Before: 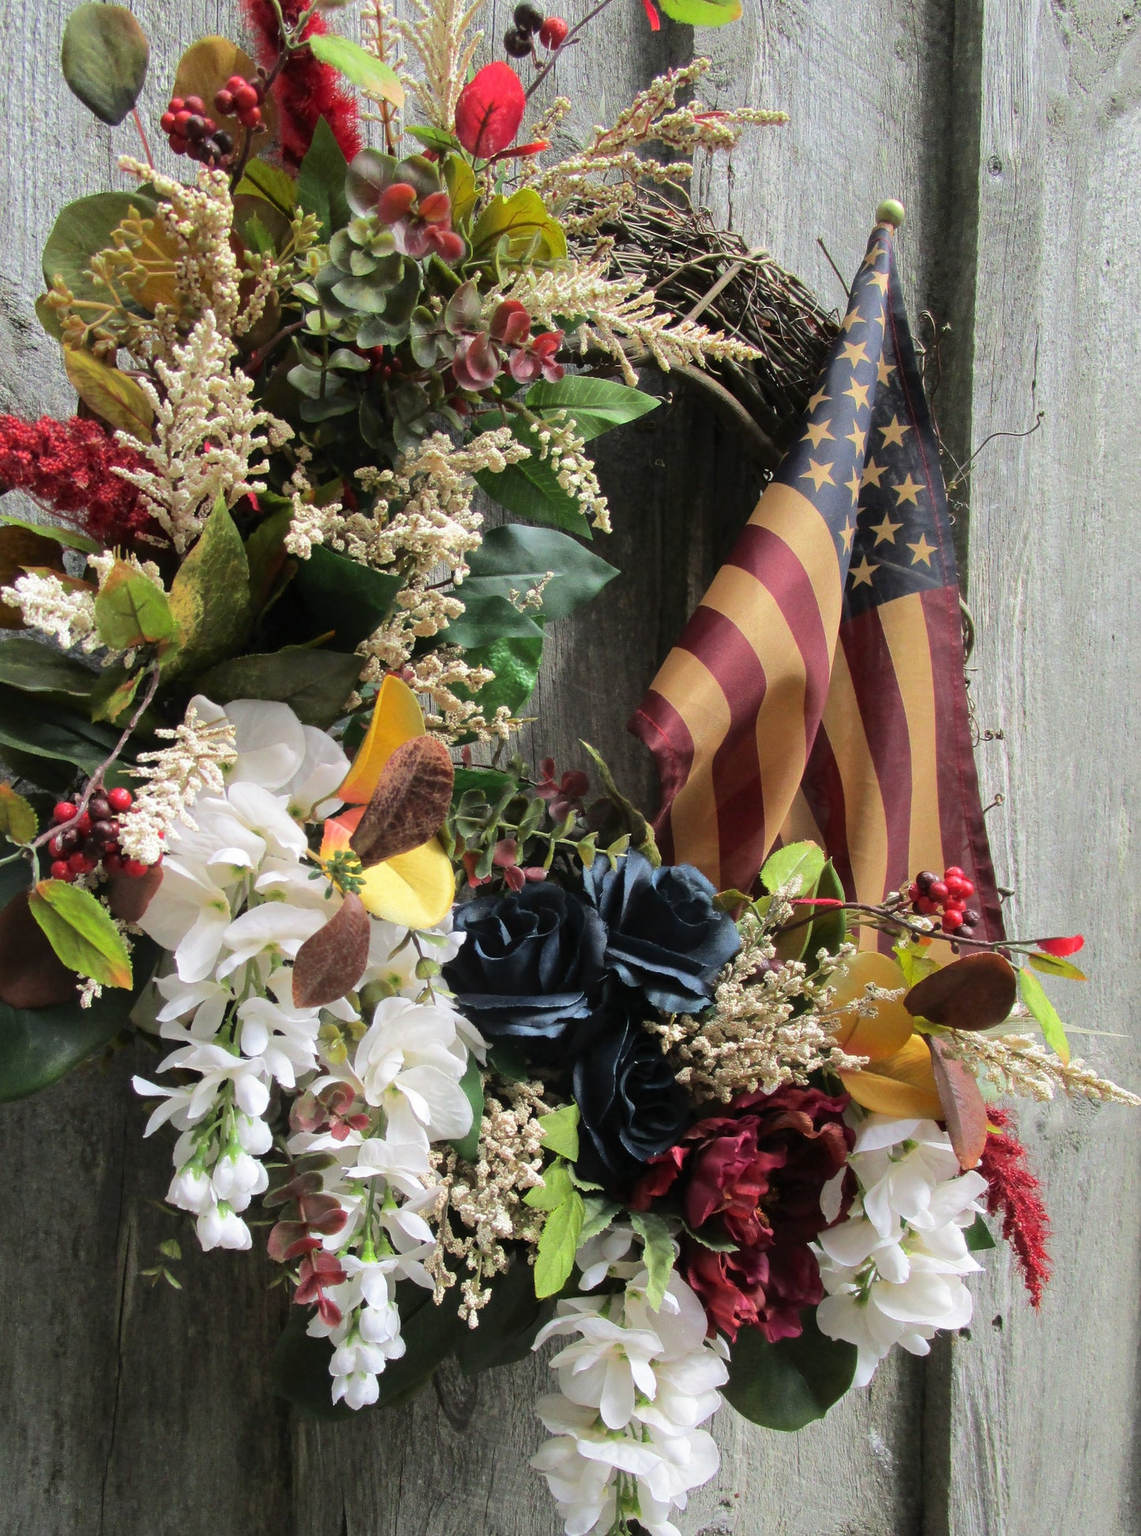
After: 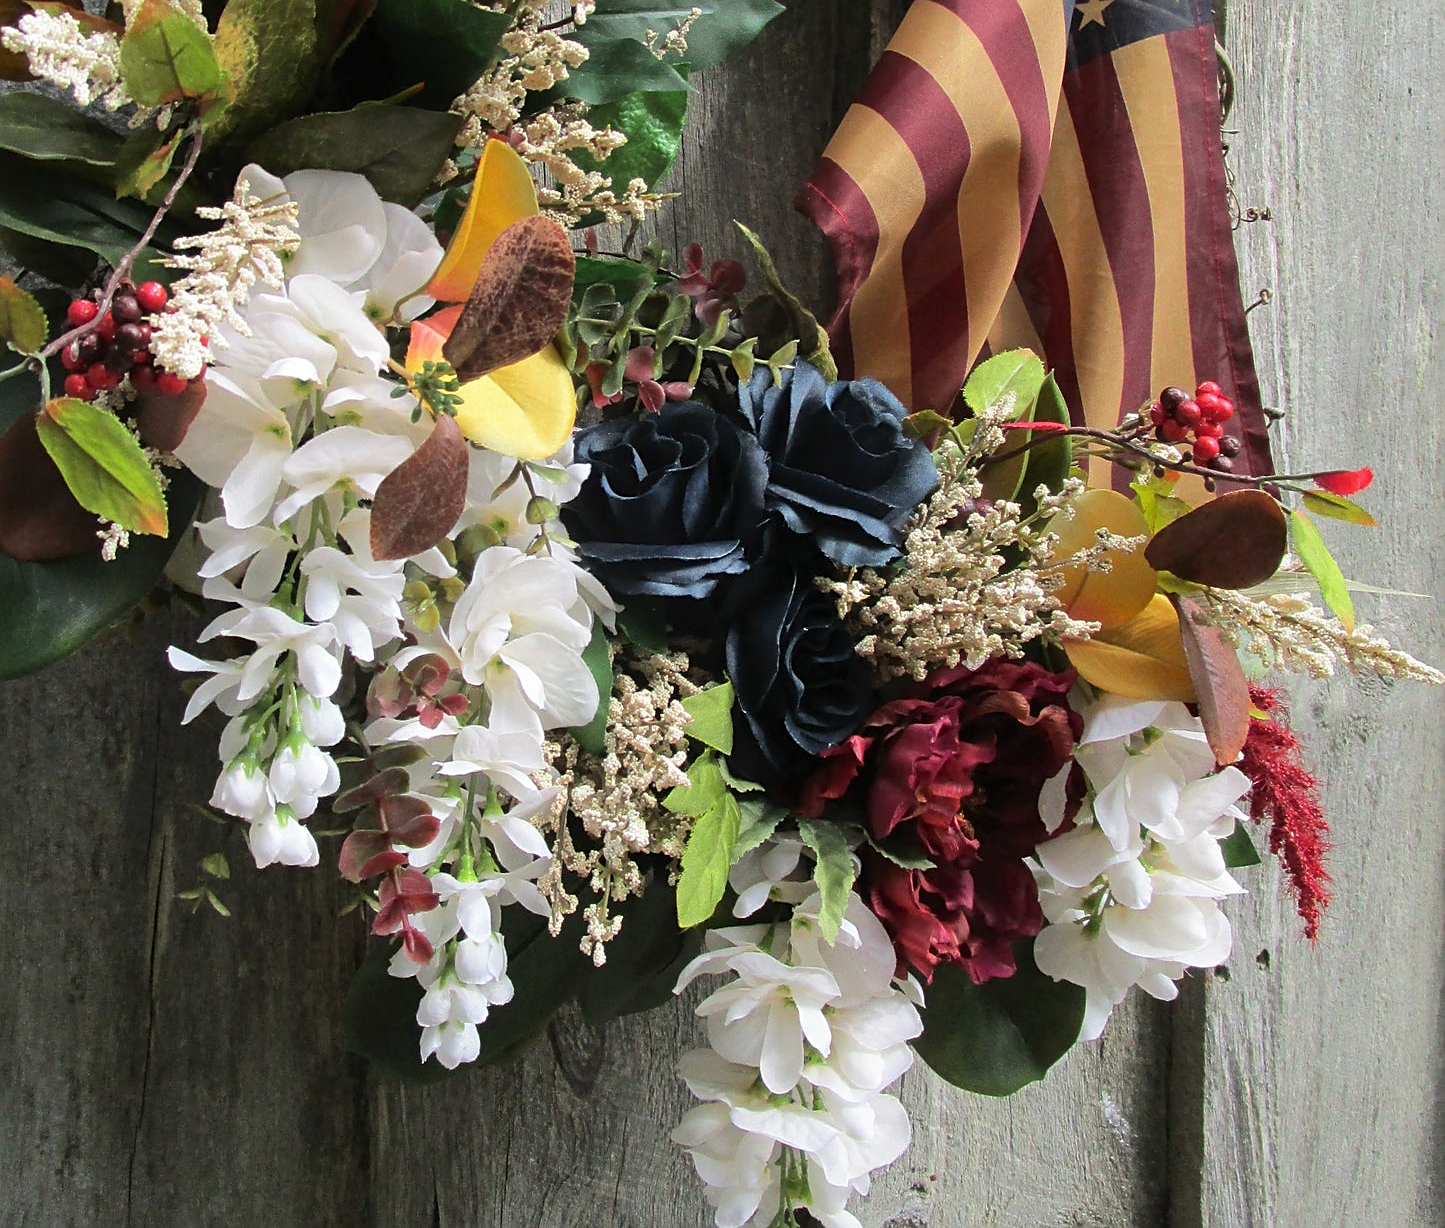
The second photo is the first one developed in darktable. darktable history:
crop and rotate: top 36.833%
sharpen: on, module defaults
